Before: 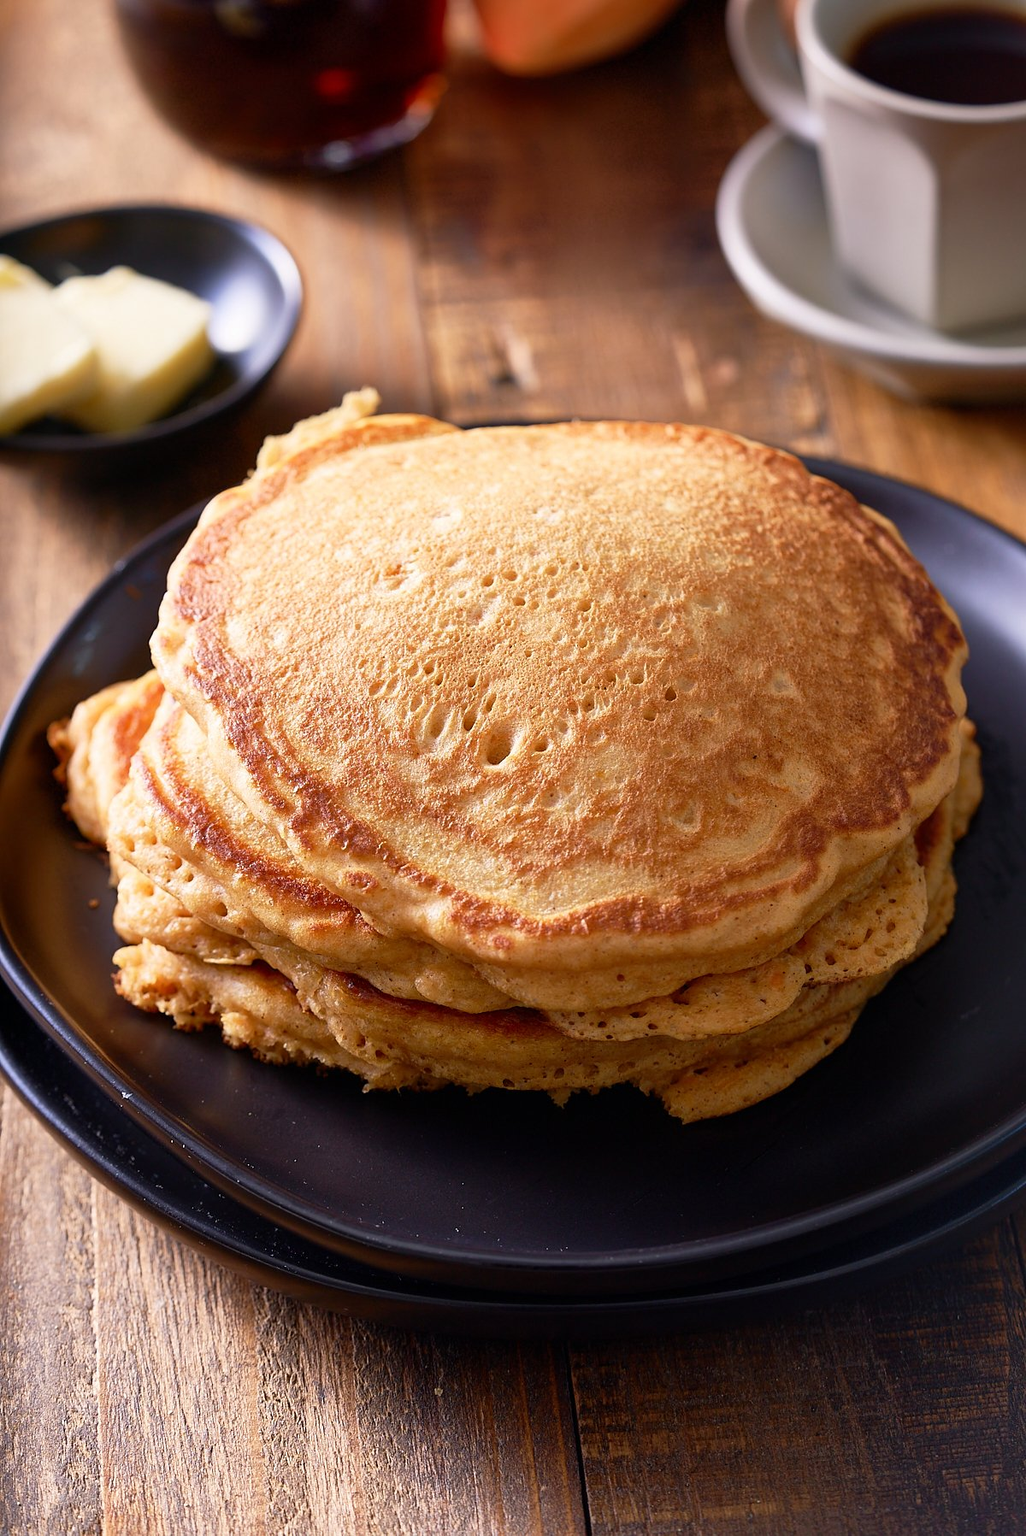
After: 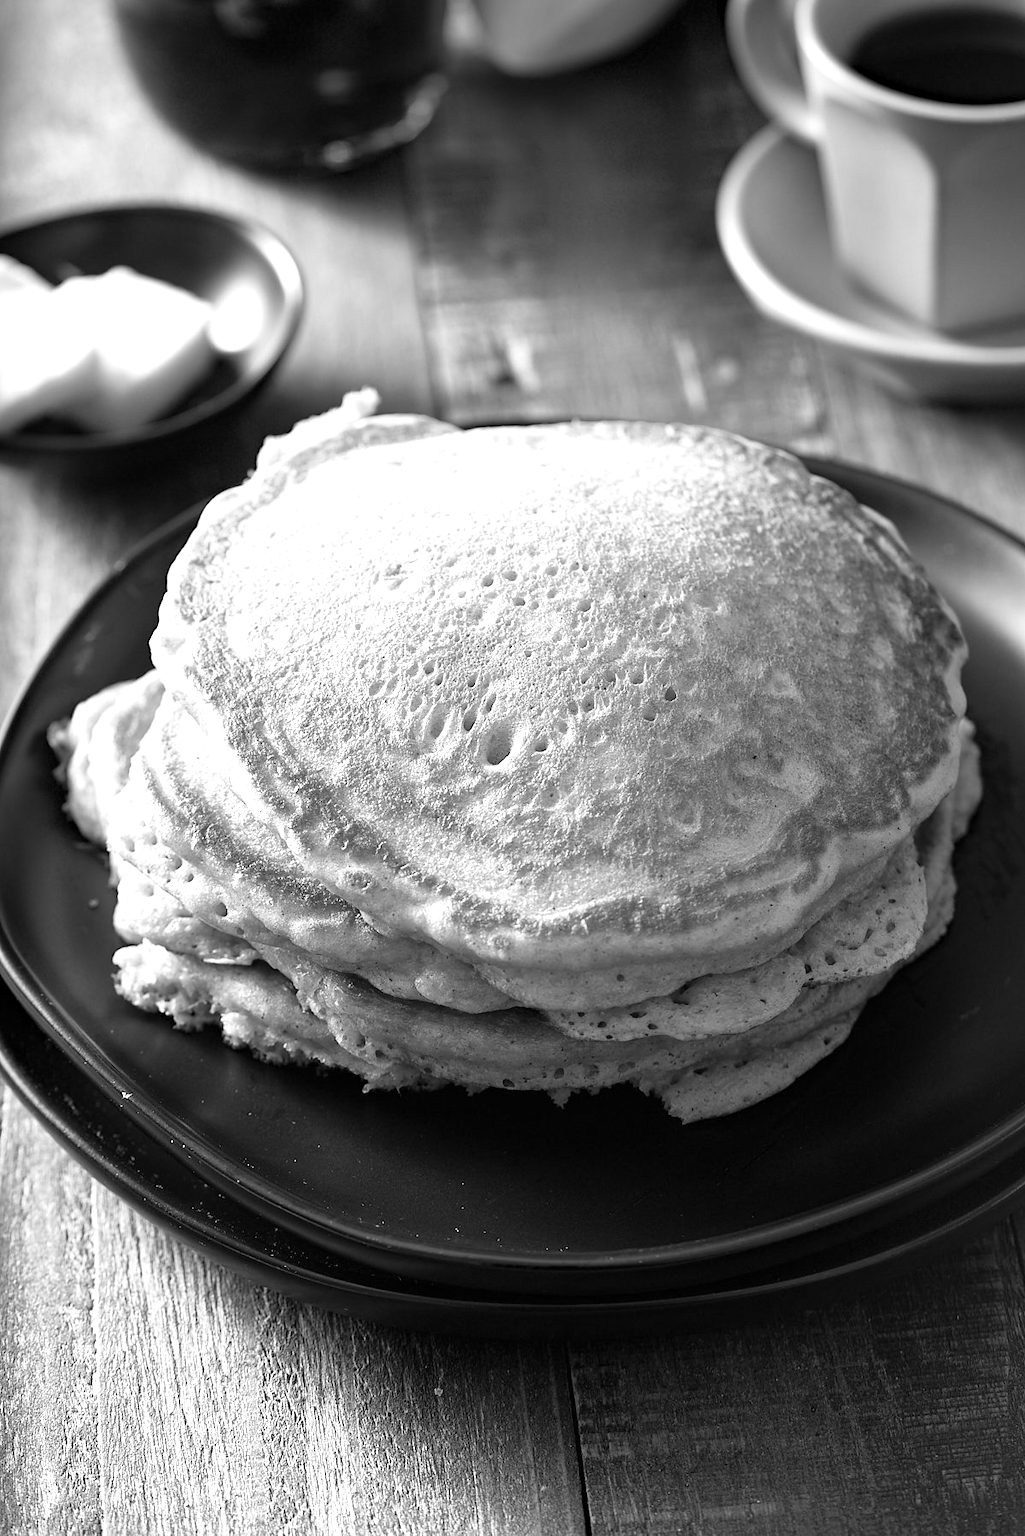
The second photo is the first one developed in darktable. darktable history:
exposure: black level correction 0, exposure 0.6 EV, compensate exposure bias true, compensate highlight preservation false
monochrome: on, module defaults
haze removal: compatibility mode true, adaptive false
